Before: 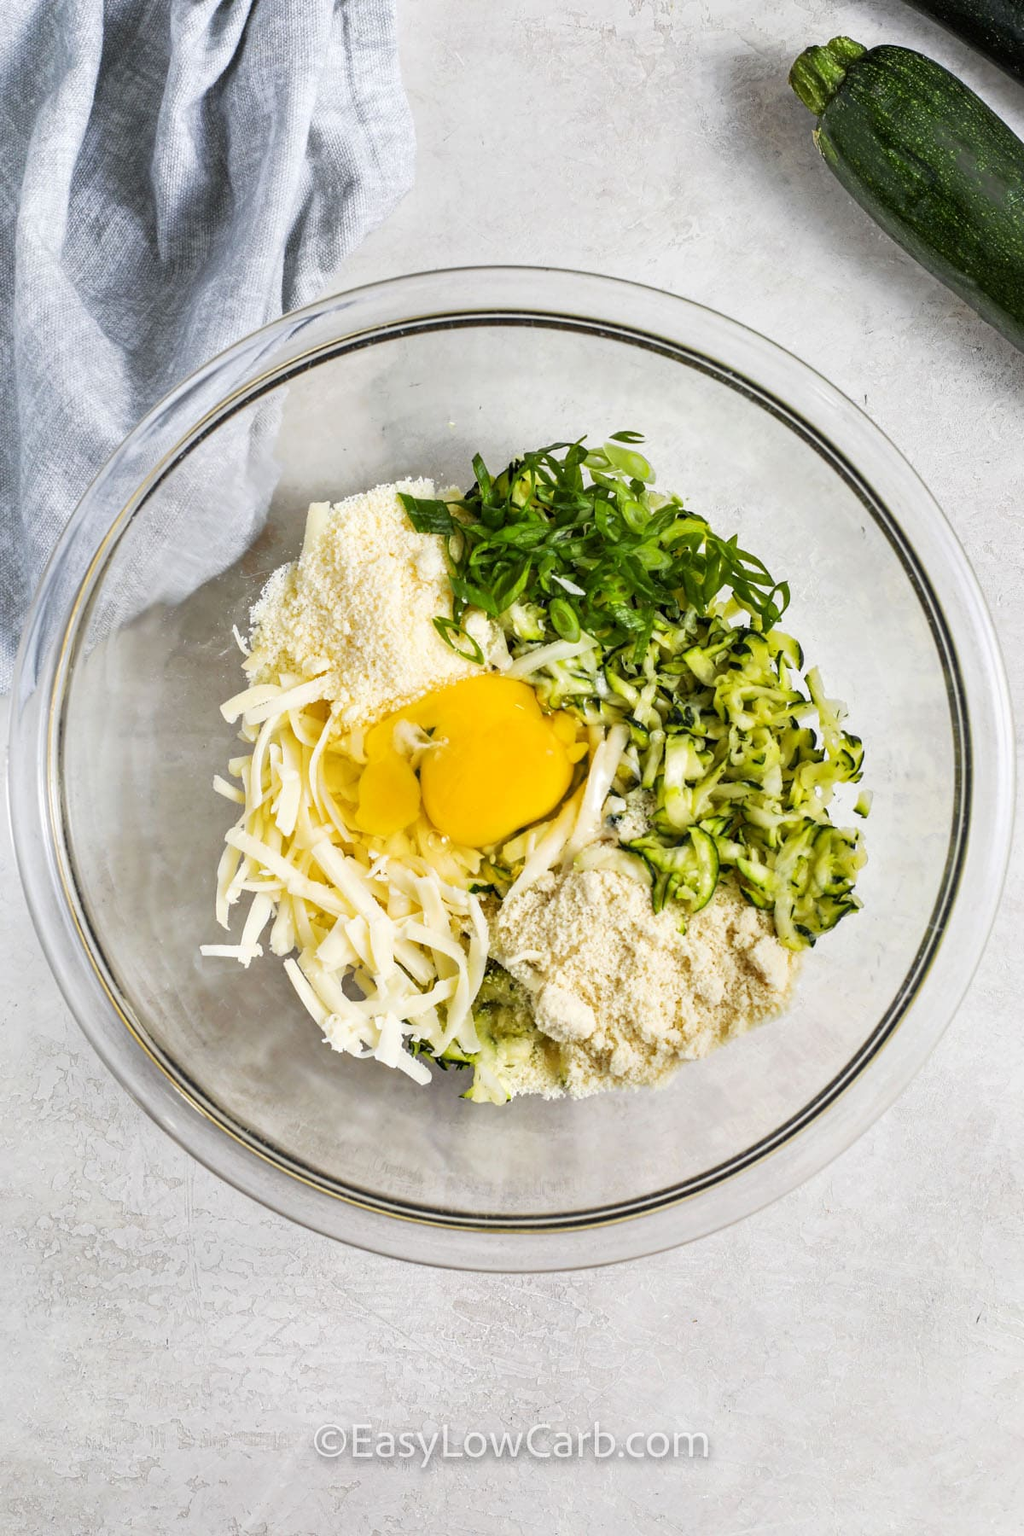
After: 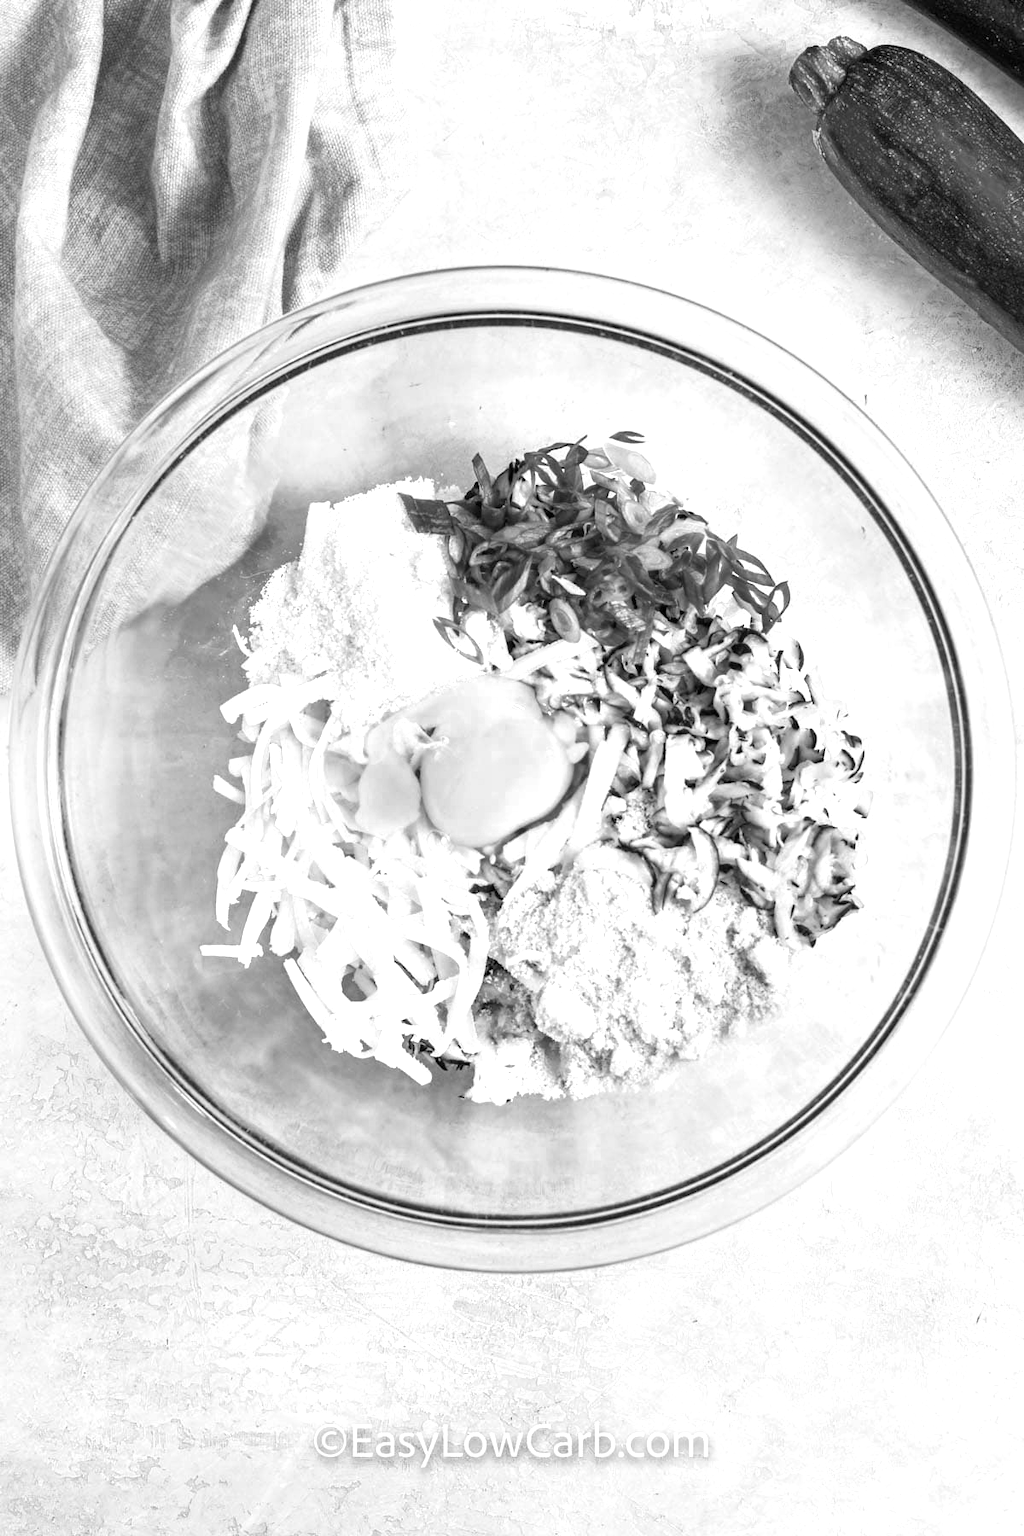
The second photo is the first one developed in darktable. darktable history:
exposure: exposure 0.496 EV, compensate highlight preservation false
color zones: curves: ch0 [(0.002, 0.593) (0.143, 0.417) (0.285, 0.541) (0.455, 0.289) (0.608, 0.327) (0.727, 0.283) (0.869, 0.571) (1, 0.603)]; ch1 [(0, 0) (0.143, 0) (0.286, 0) (0.429, 0) (0.571, 0) (0.714, 0) (0.857, 0)]
